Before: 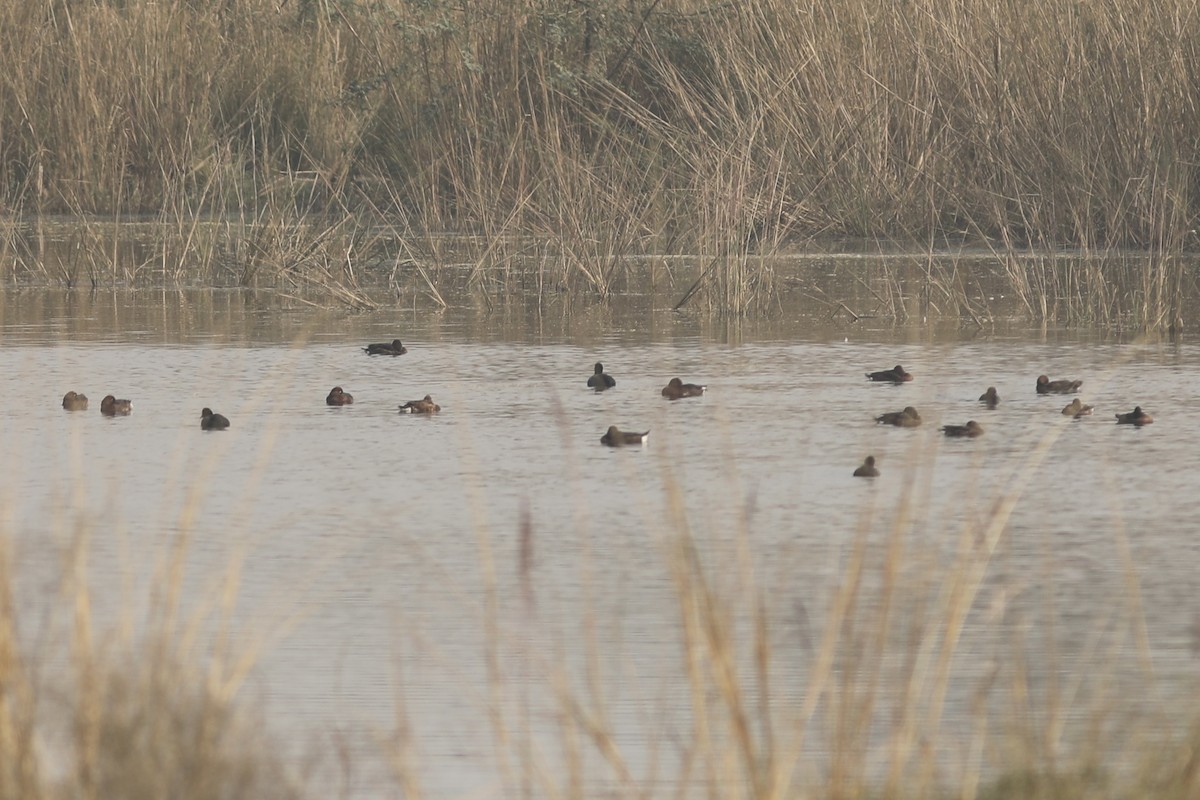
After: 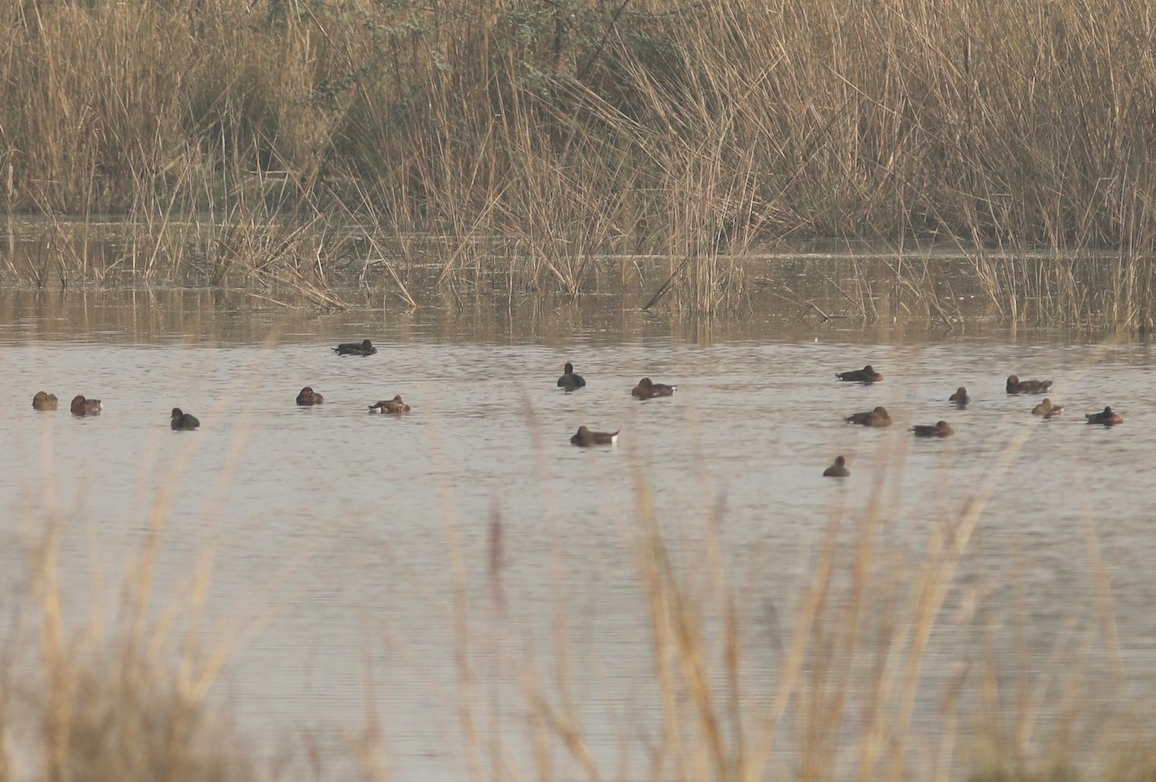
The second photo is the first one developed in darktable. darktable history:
crop and rotate: left 2.536%, right 1.107%, bottom 2.246%
tone equalizer: -7 EV 0.18 EV, -6 EV 0.12 EV, -5 EV 0.08 EV, -4 EV 0.04 EV, -2 EV -0.02 EV, -1 EV -0.04 EV, +0 EV -0.06 EV, luminance estimator HSV value / RGB max
